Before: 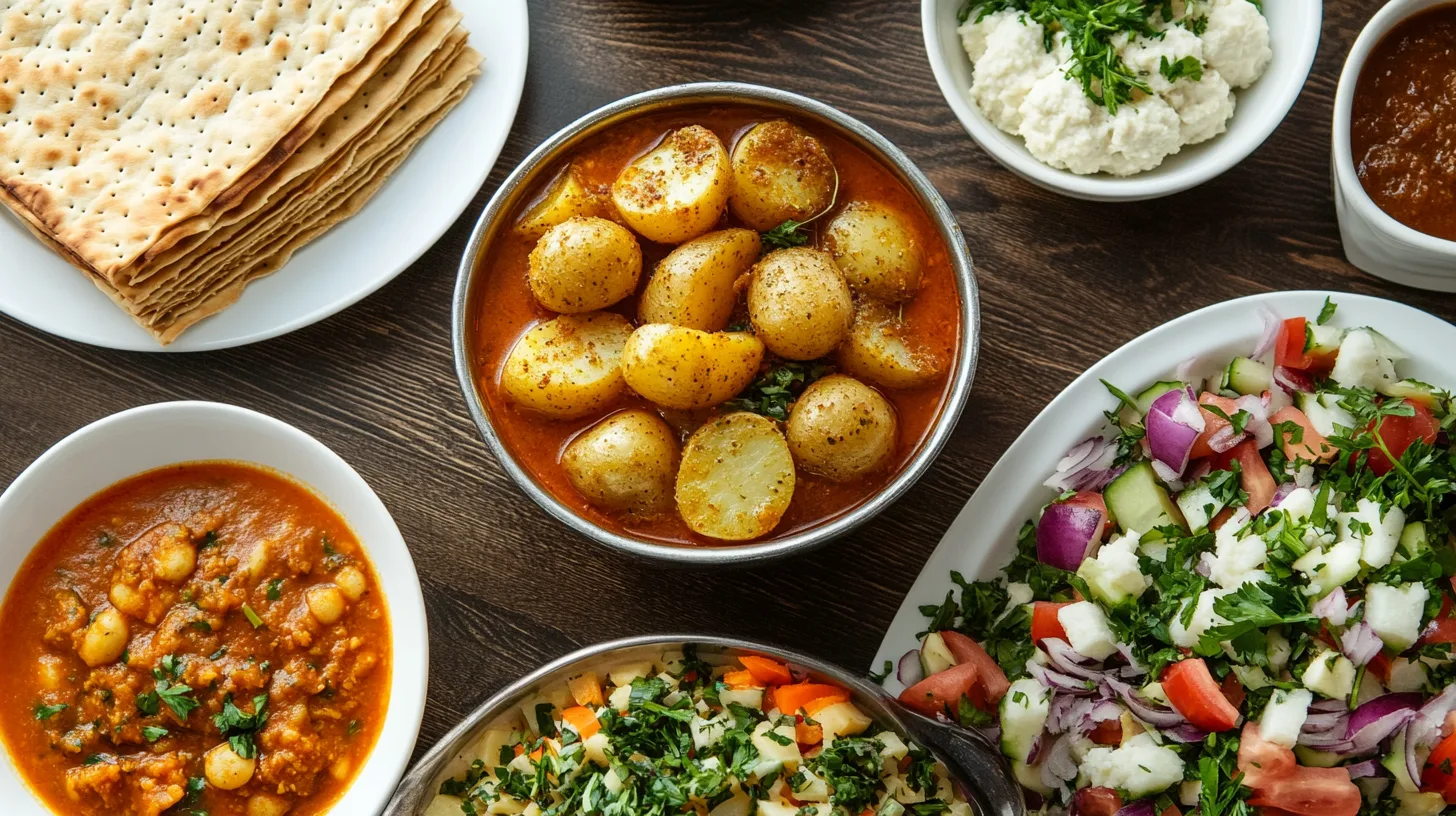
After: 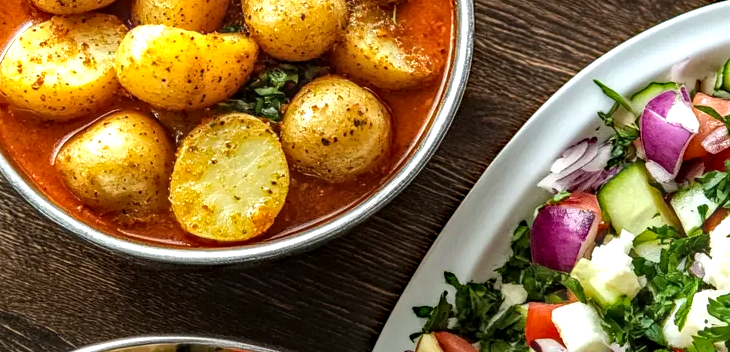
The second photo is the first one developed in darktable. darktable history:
crop: left 34.761%, top 36.741%, right 15.093%, bottom 20.047%
exposure: exposure 0.611 EV, compensate highlight preservation false
local contrast: highlights 63%, detail 143%, midtone range 0.426
haze removal: strength 0.301, distance 0.243, compatibility mode true, adaptive false
